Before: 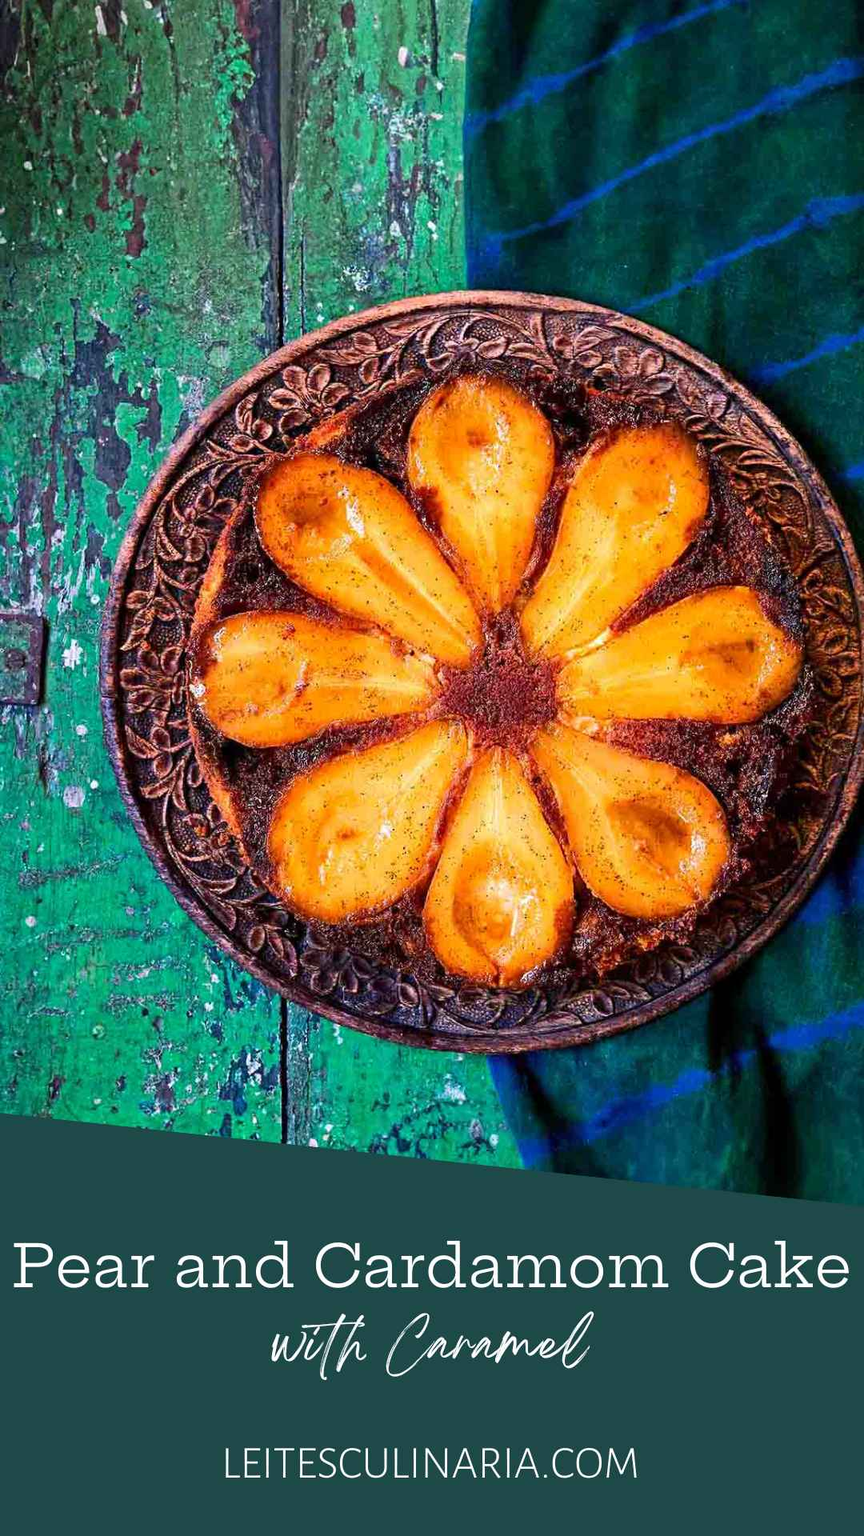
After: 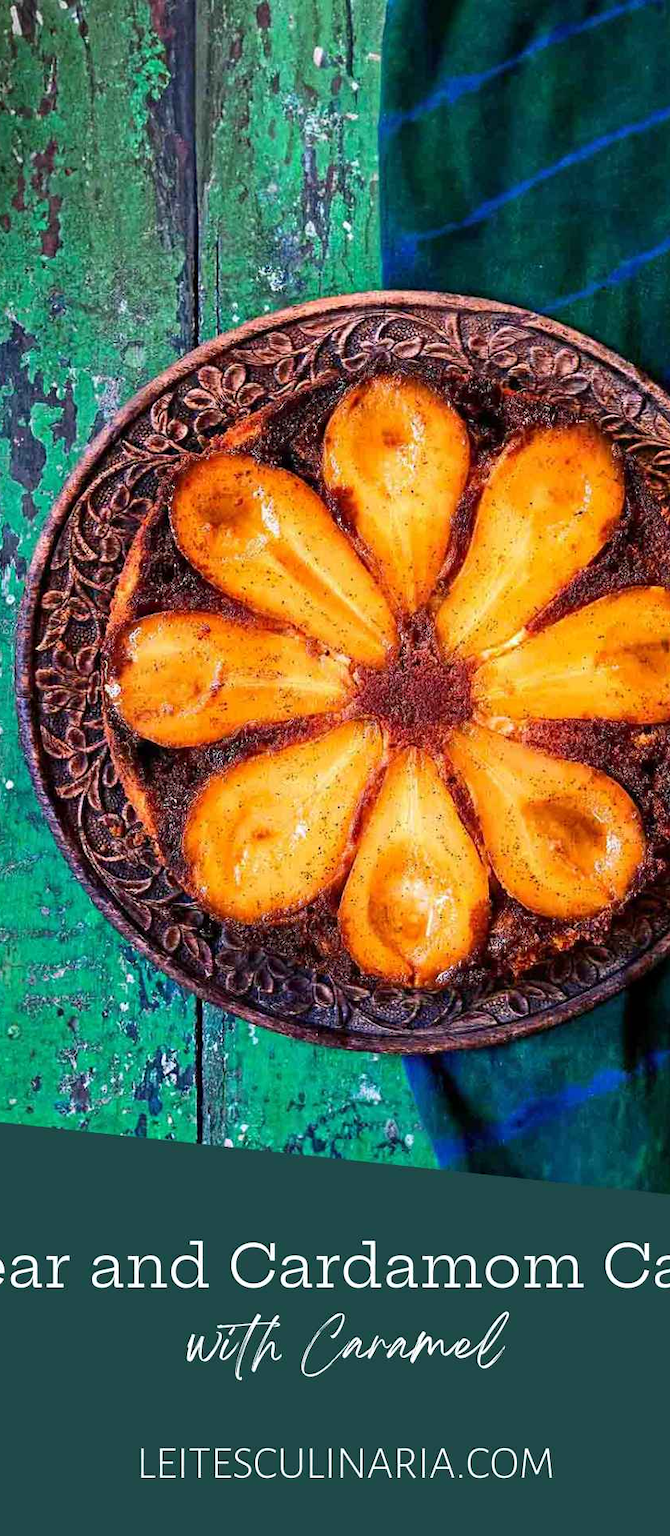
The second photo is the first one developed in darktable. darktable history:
crop: left 9.868%, right 12.459%
